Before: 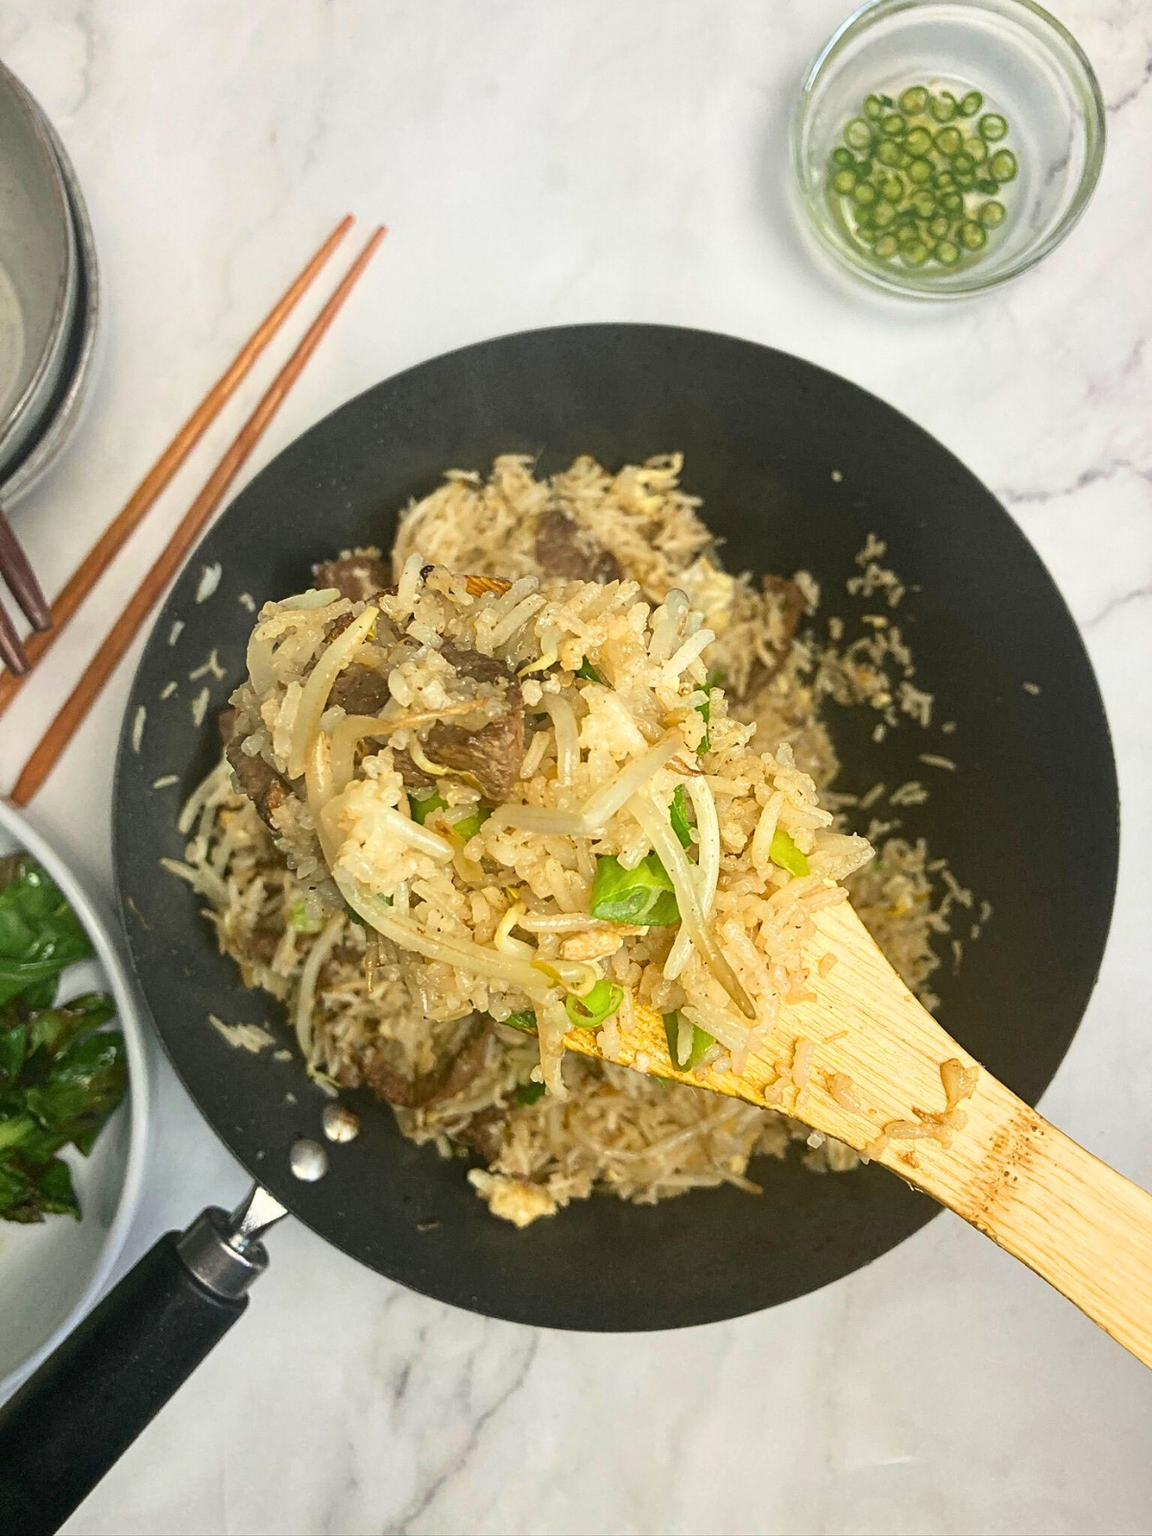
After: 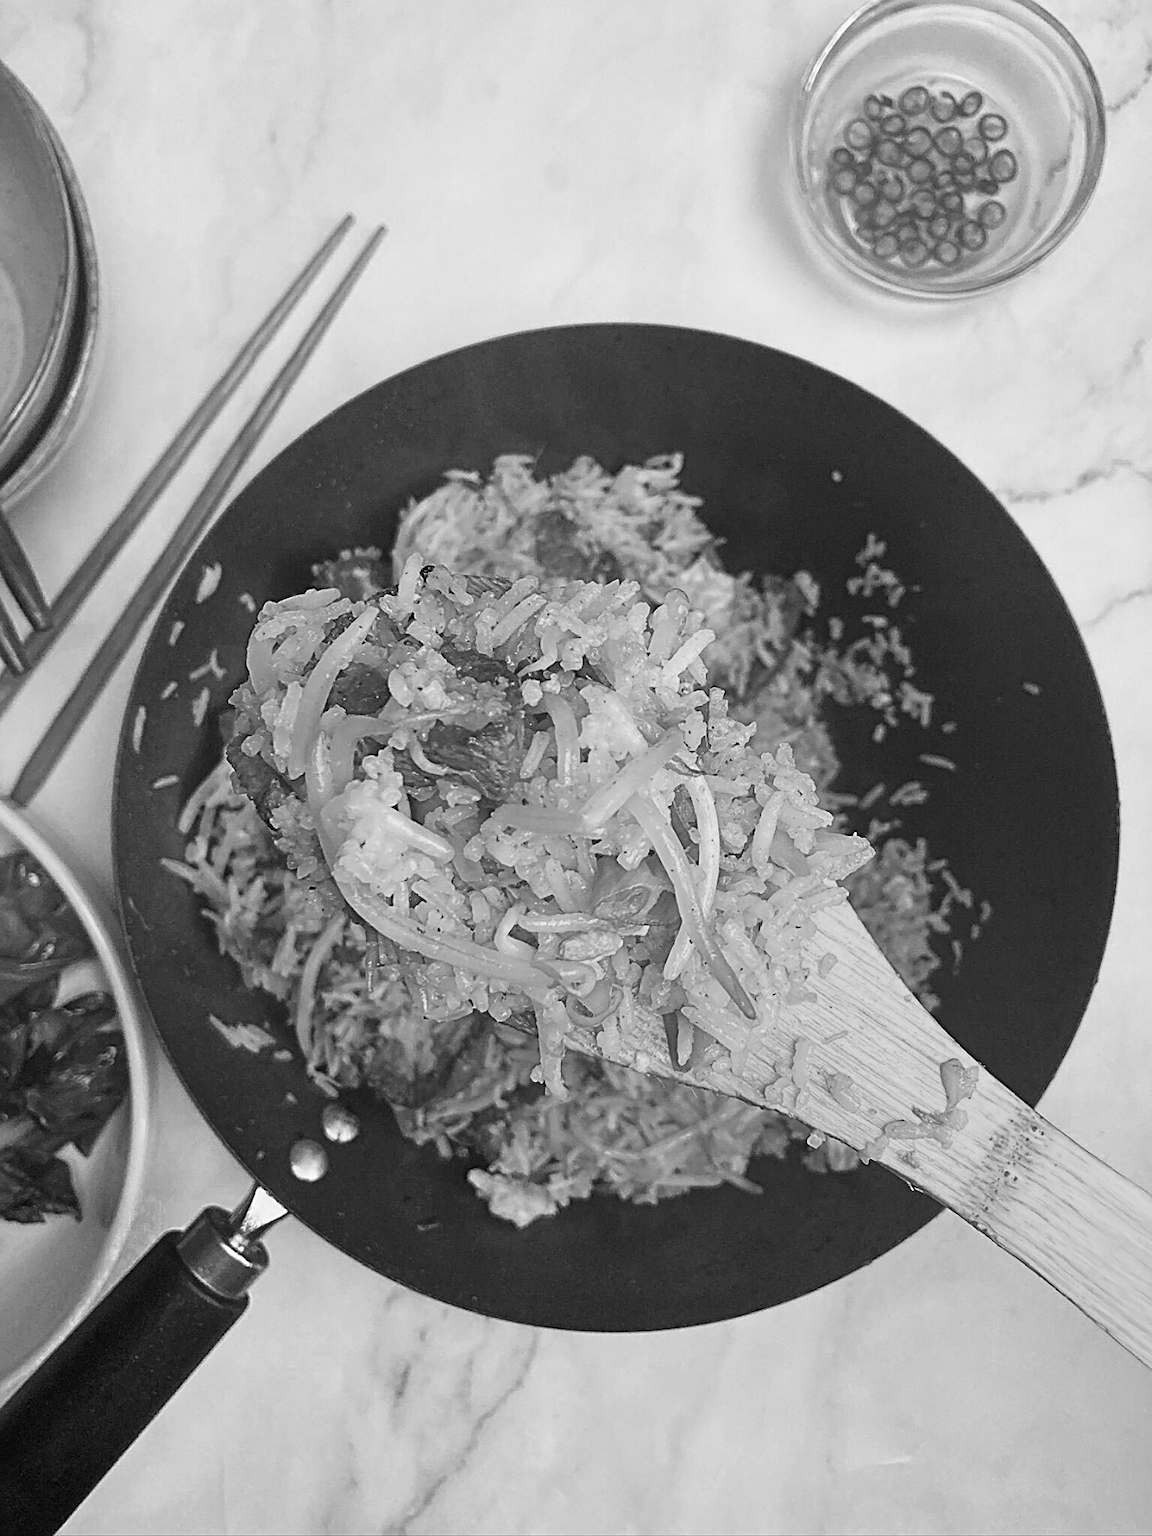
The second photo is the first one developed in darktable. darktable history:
sharpen: on, module defaults
color zones: curves: ch0 [(0.203, 0.433) (0.607, 0.517) (0.697, 0.696) (0.705, 0.897)]
monochrome: a -35.87, b 49.73, size 1.7
tone equalizer: on, module defaults
